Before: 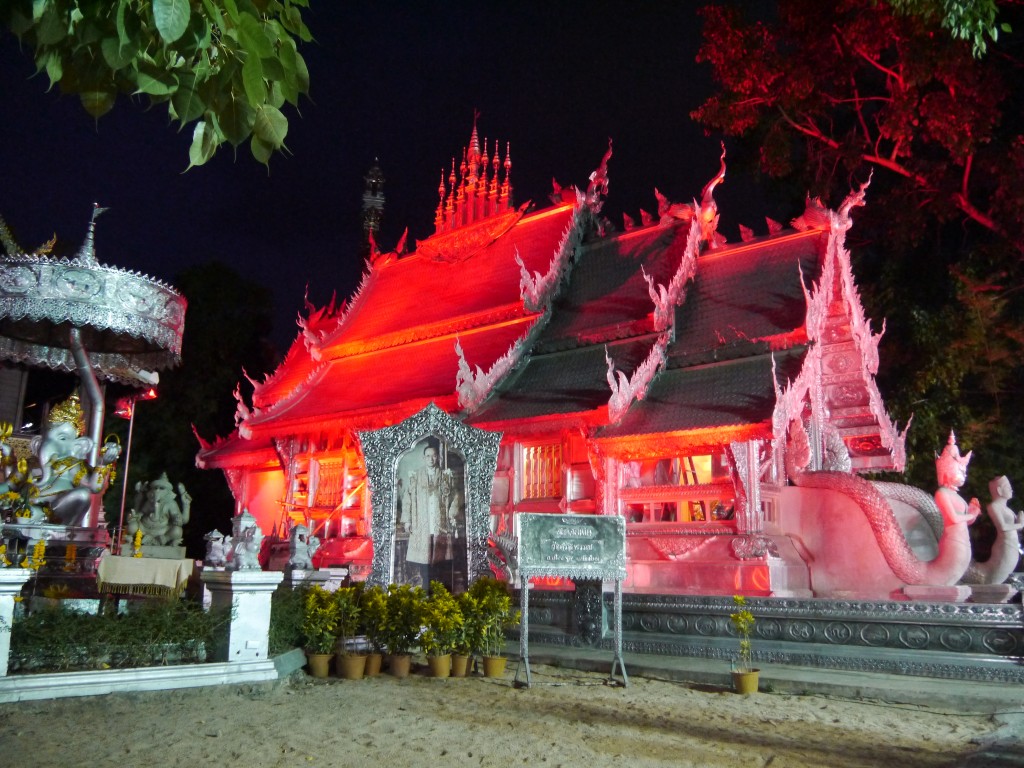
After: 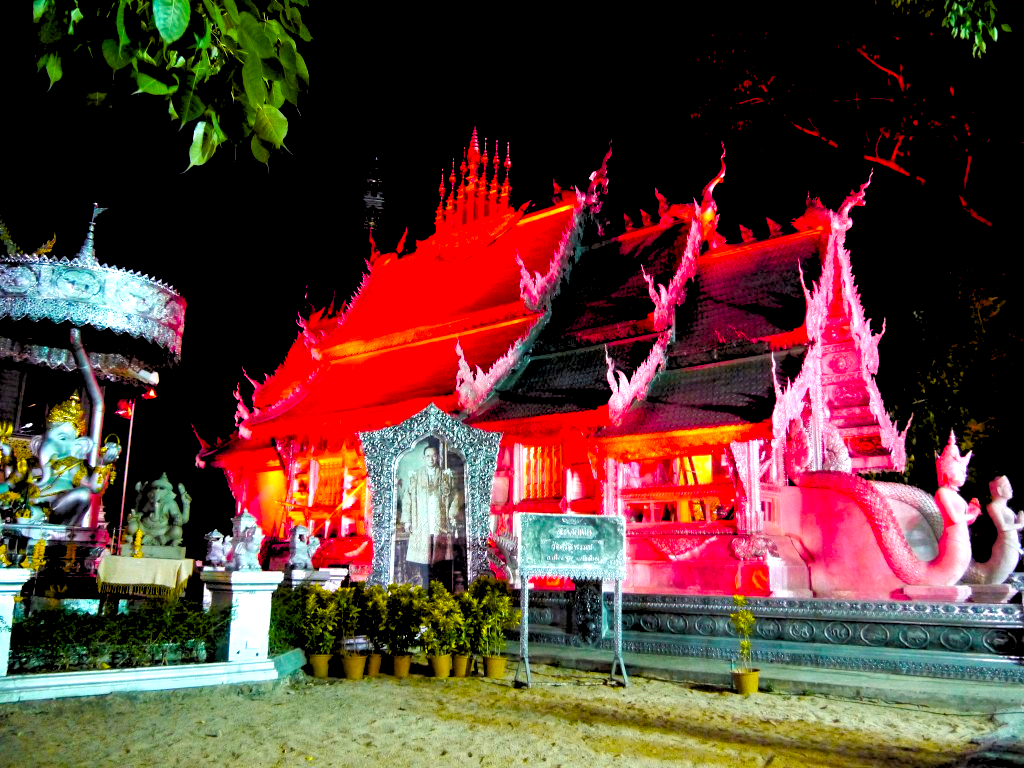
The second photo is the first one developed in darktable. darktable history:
rgb levels: levels [[0.029, 0.461, 0.922], [0, 0.5, 1], [0, 0.5, 1]]
color balance rgb: linear chroma grading › global chroma 25%, perceptual saturation grading › global saturation 45%, perceptual saturation grading › highlights -50%, perceptual saturation grading › shadows 30%, perceptual brilliance grading › global brilliance 18%, global vibrance 40%
local contrast: highlights 100%, shadows 100%, detail 120%, midtone range 0.2
